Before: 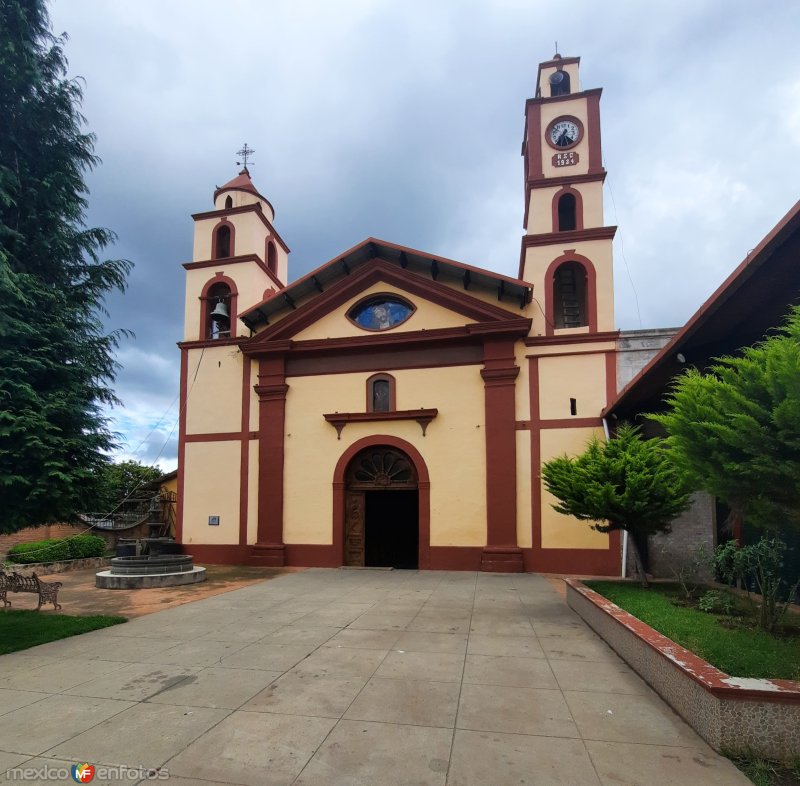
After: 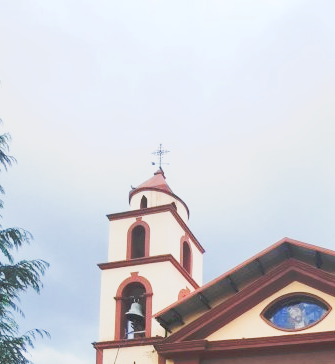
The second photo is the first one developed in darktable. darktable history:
crop and rotate: left 10.817%, top 0.062%, right 47.194%, bottom 53.626%
tone curve: curves: ch0 [(0, 0) (0.003, 0.202) (0.011, 0.205) (0.025, 0.222) (0.044, 0.258) (0.069, 0.298) (0.1, 0.321) (0.136, 0.333) (0.177, 0.38) (0.224, 0.439) (0.277, 0.51) (0.335, 0.594) (0.399, 0.675) (0.468, 0.743) (0.543, 0.805) (0.623, 0.861) (0.709, 0.905) (0.801, 0.931) (0.898, 0.941) (1, 1)], preserve colors none
